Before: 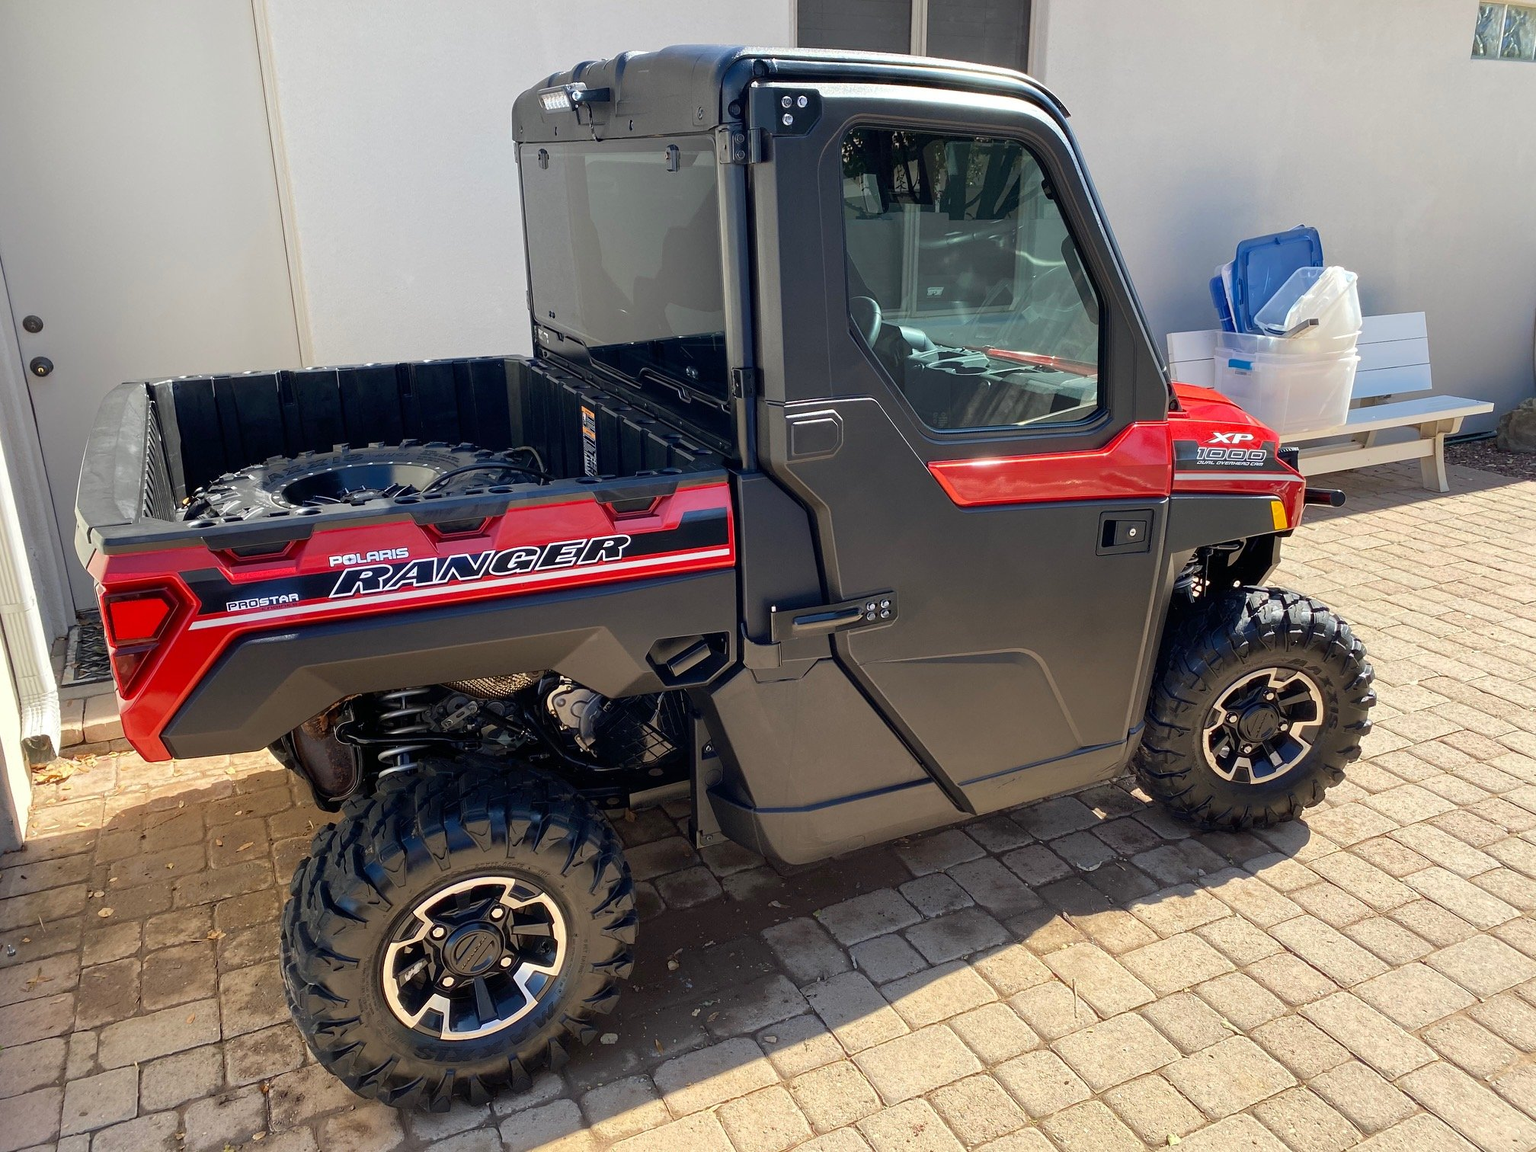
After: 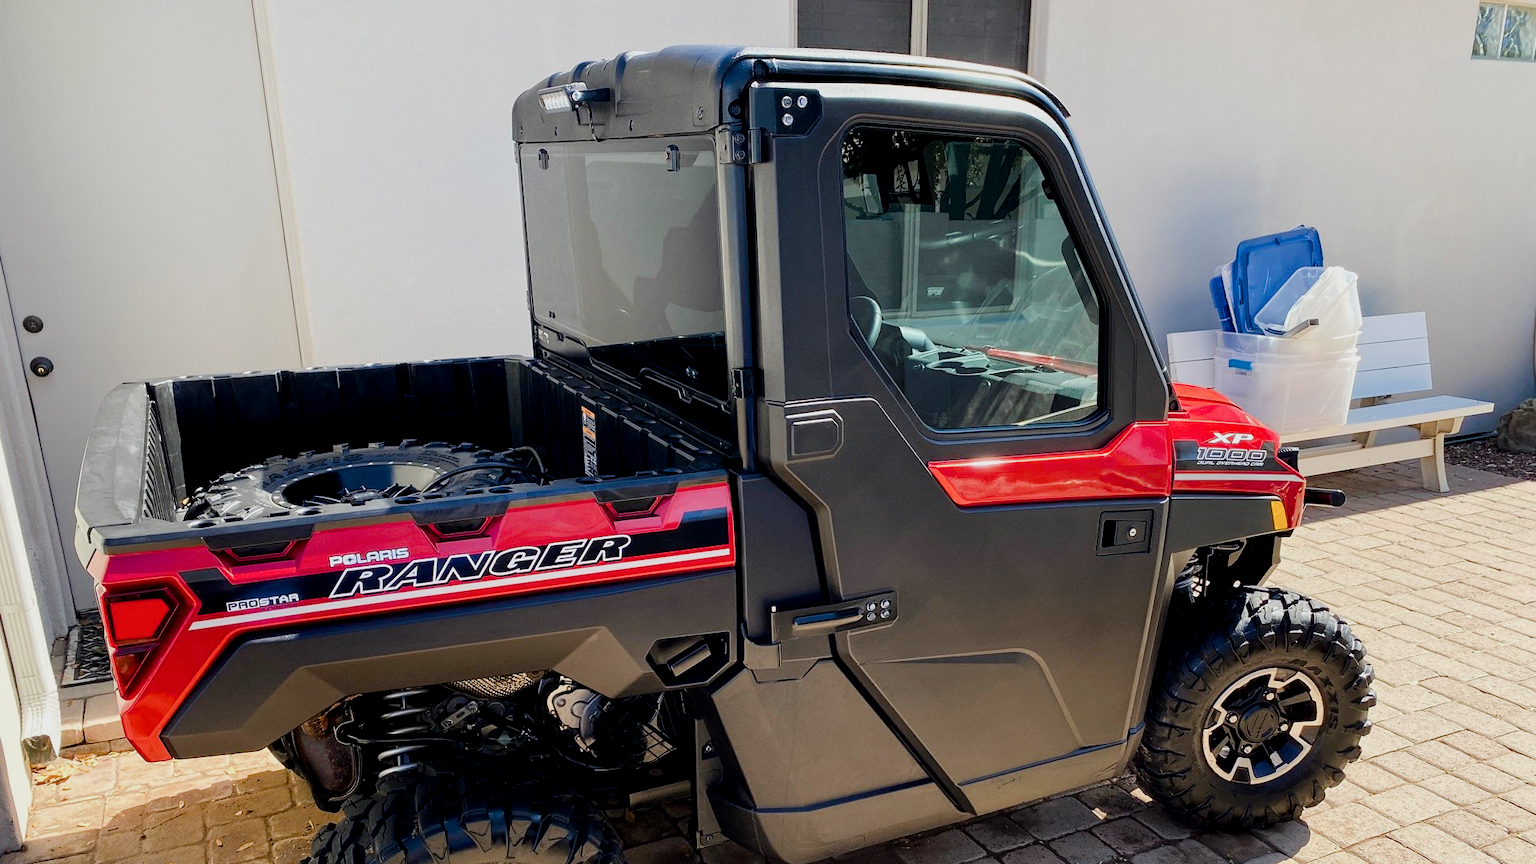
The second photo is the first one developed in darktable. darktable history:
color balance rgb: perceptual saturation grading › global saturation 20%, perceptual saturation grading › highlights -25.395%, perceptual saturation grading › shadows 49.416%
local contrast: highlights 105%, shadows 102%, detail 120%, midtone range 0.2
filmic rgb: black relative exposure -7.65 EV, white relative exposure 4.56 EV, hardness 3.61
tone equalizer: -8 EV -0.452 EV, -7 EV -0.381 EV, -6 EV -0.366 EV, -5 EV -0.252 EV, -3 EV 0.243 EV, -2 EV 0.343 EV, -1 EV 0.375 EV, +0 EV 0.441 EV, edges refinement/feathering 500, mask exposure compensation -1.57 EV, preserve details no
exposure: black level correction -0.001, exposure 0.08 EV, compensate highlight preservation false
crop: bottom 24.989%
